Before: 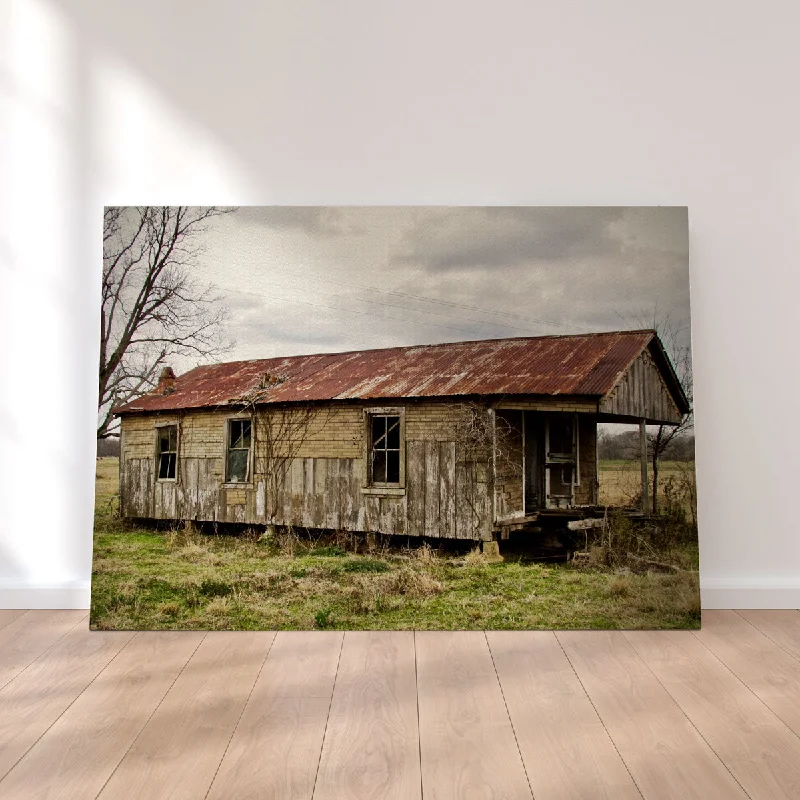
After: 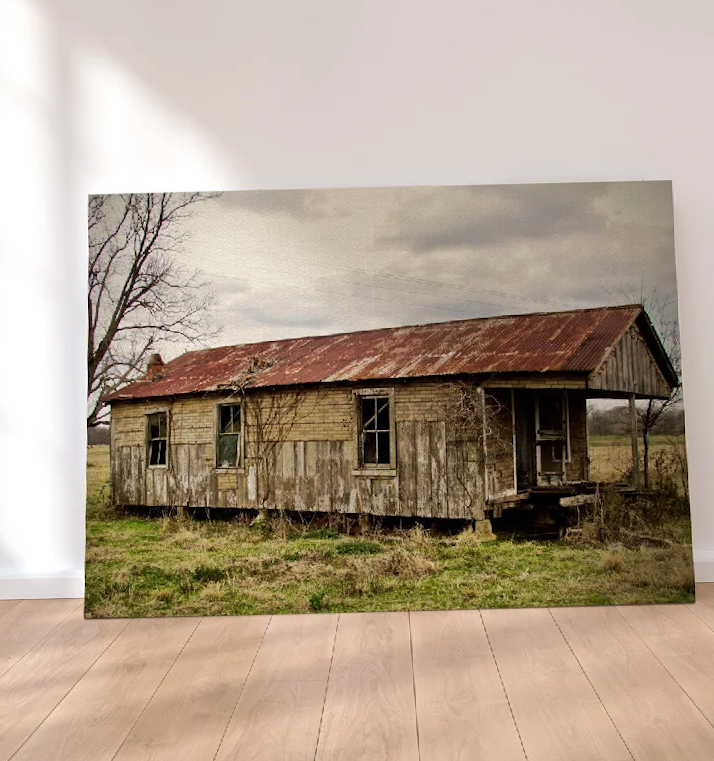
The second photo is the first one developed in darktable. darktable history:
velvia: strength 17%
rotate and perspective: rotation -1.42°, crop left 0.016, crop right 0.984, crop top 0.035, crop bottom 0.965
crop and rotate: left 1.088%, right 8.807%
